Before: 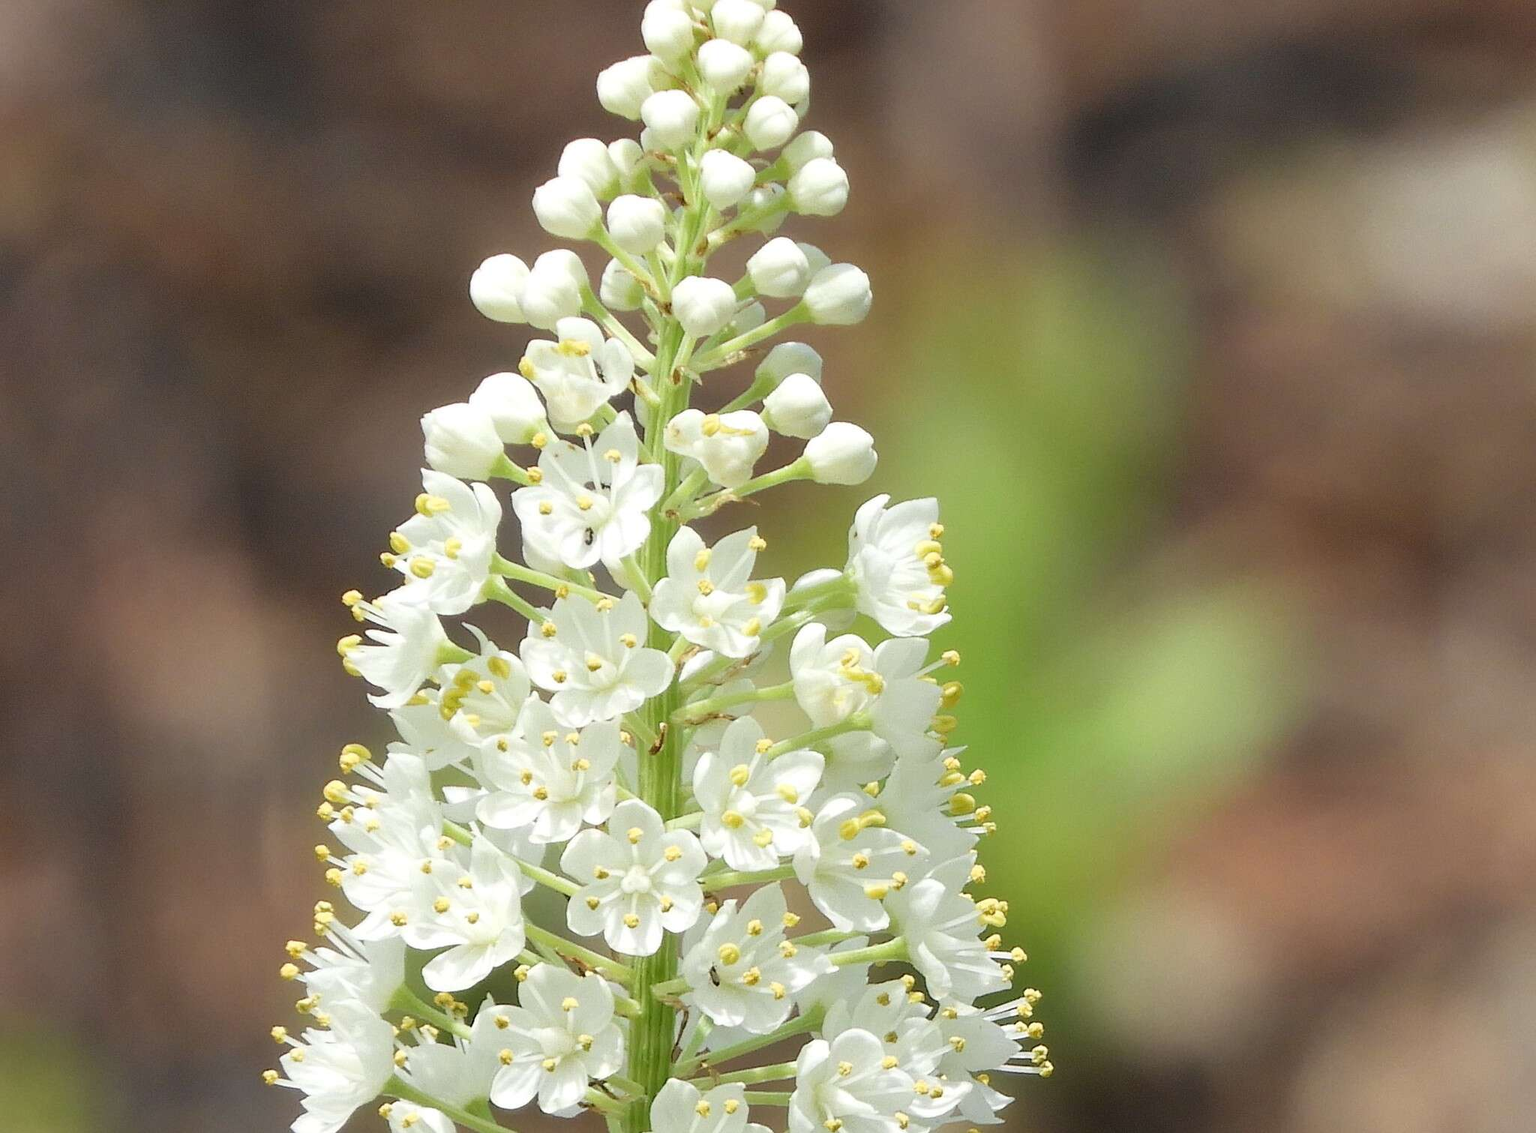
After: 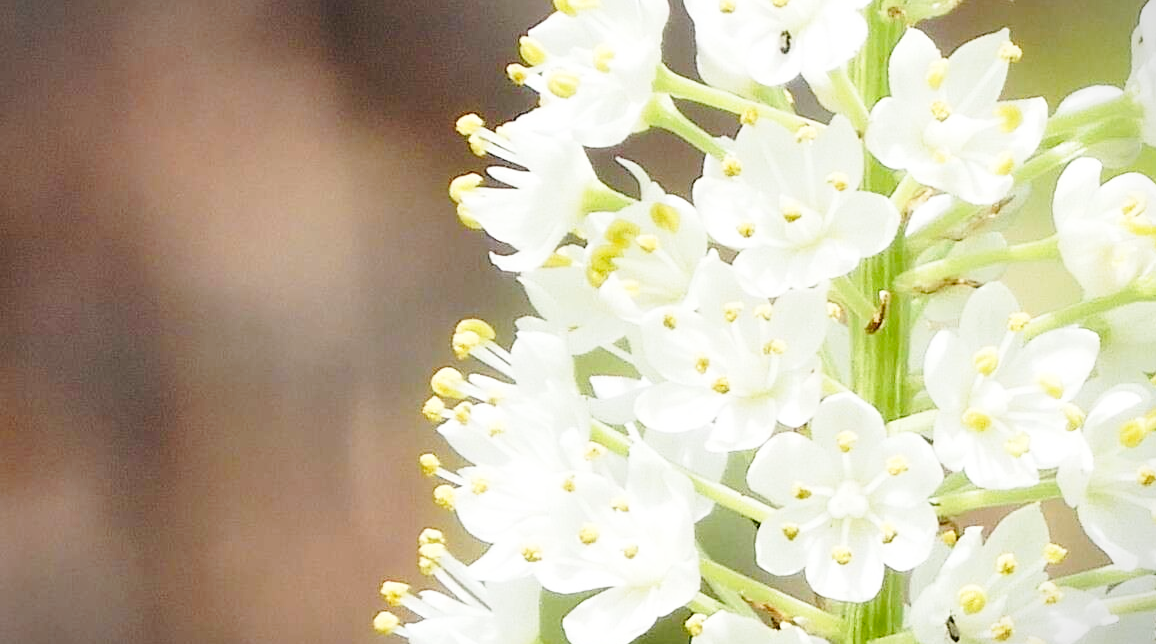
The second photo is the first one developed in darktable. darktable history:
exposure: compensate highlight preservation false
crop: top 44.592%, right 43.551%, bottom 12.724%
base curve: curves: ch0 [(0, 0) (0.028, 0.03) (0.121, 0.232) (0.46, 0.748) (0.859, 0.968) (1, 1)], preserve colors none
vignetting: fall-off start 99.65%, width/height ratio 1.323
